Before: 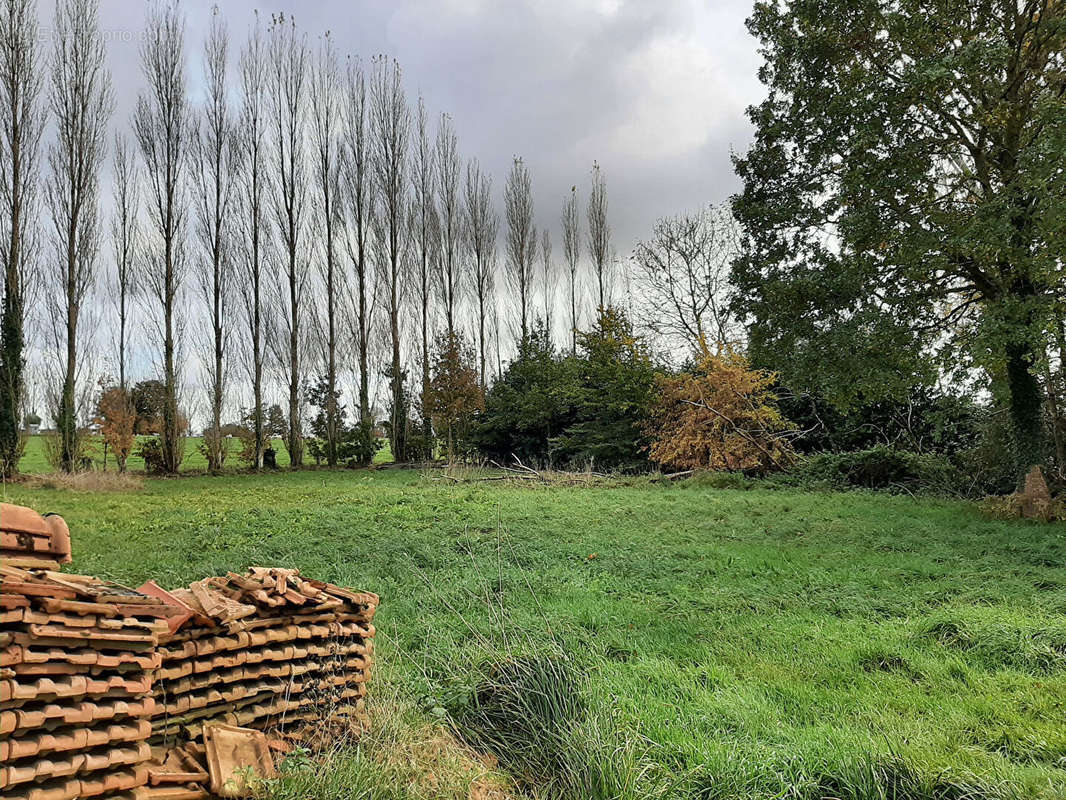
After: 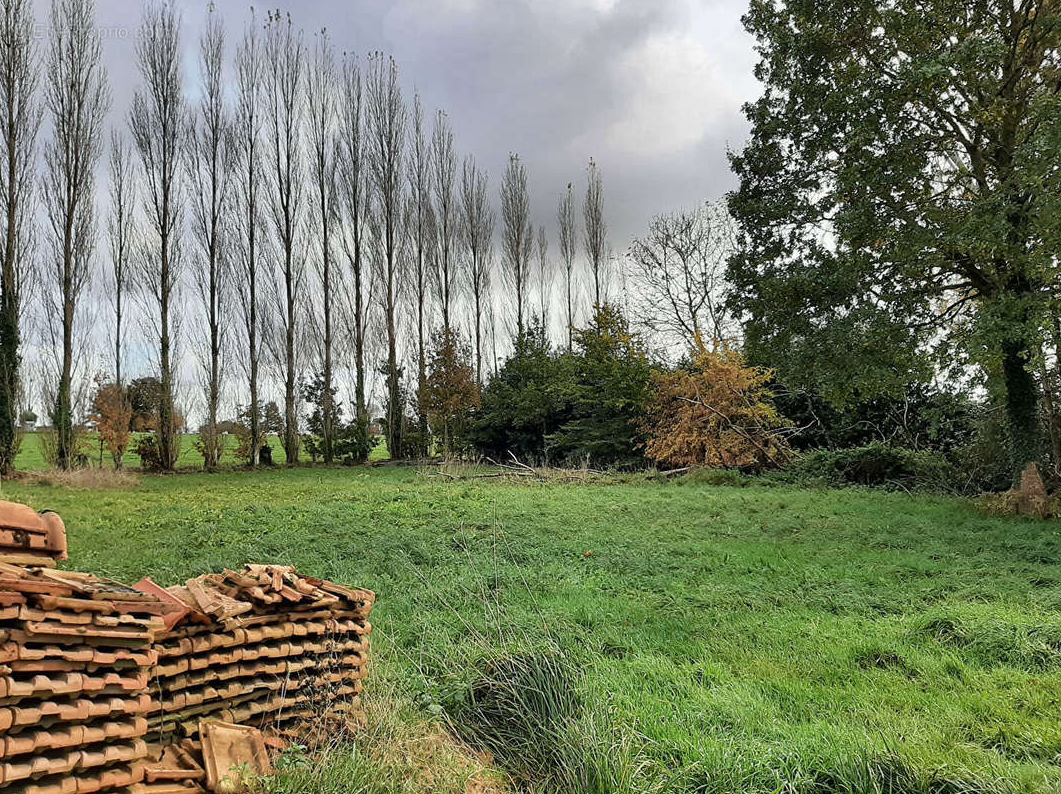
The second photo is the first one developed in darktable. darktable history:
crop and rotate: left 0.451%, top 0.375%, bottom 0.304%
shadows and highlights: shadows 25.29, highlights -48.07, soften with gaussian
